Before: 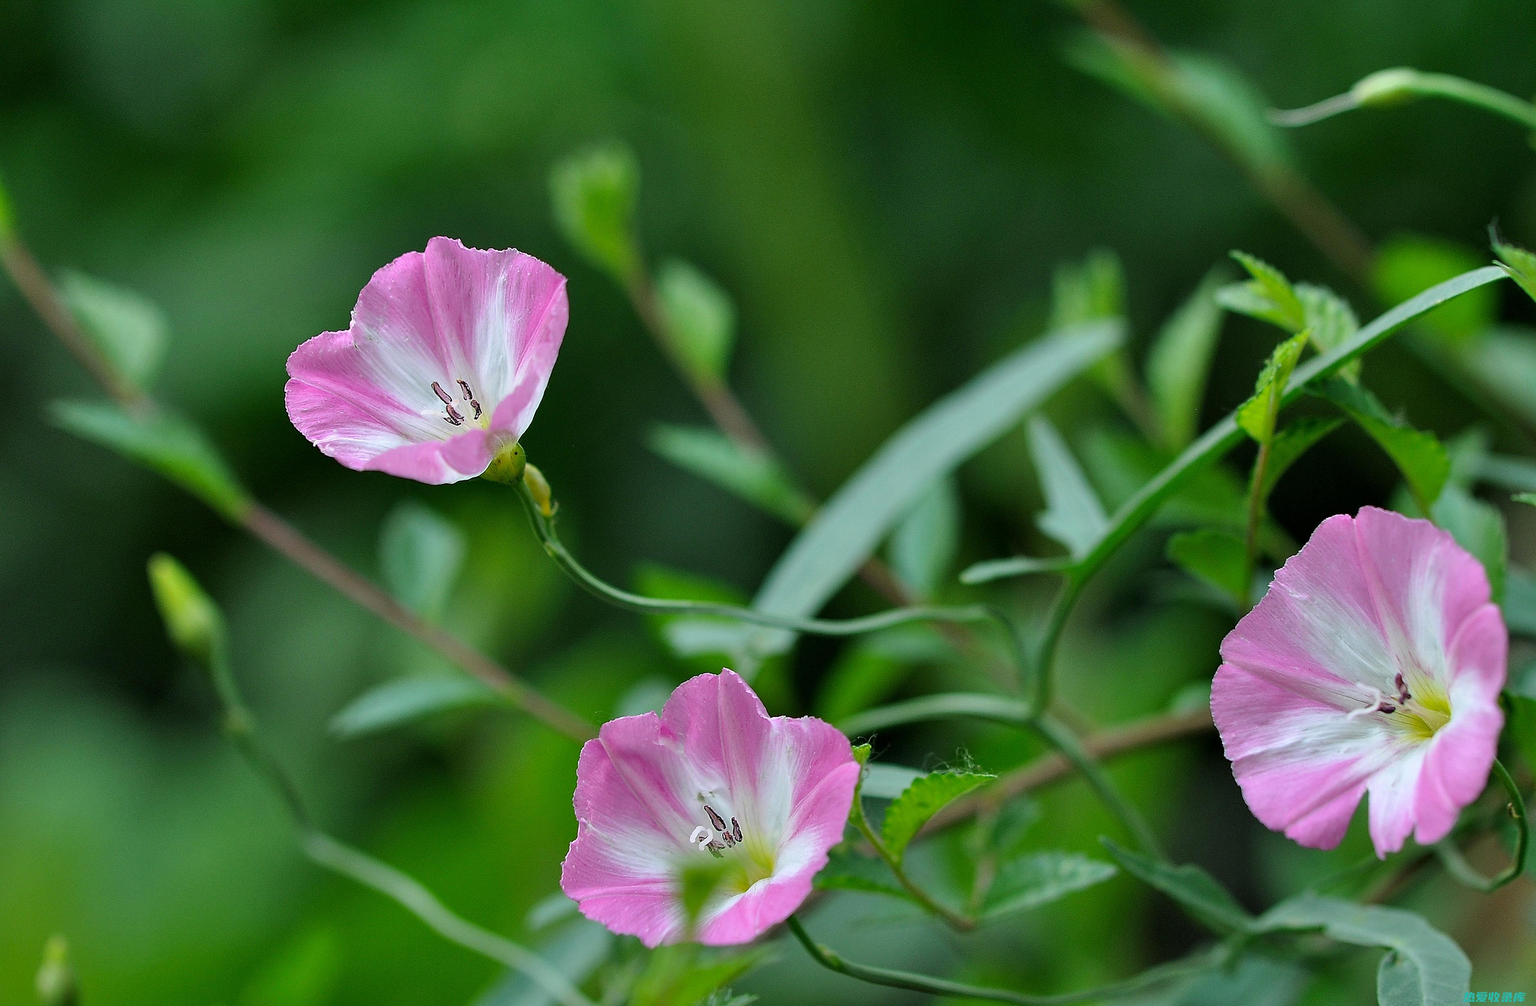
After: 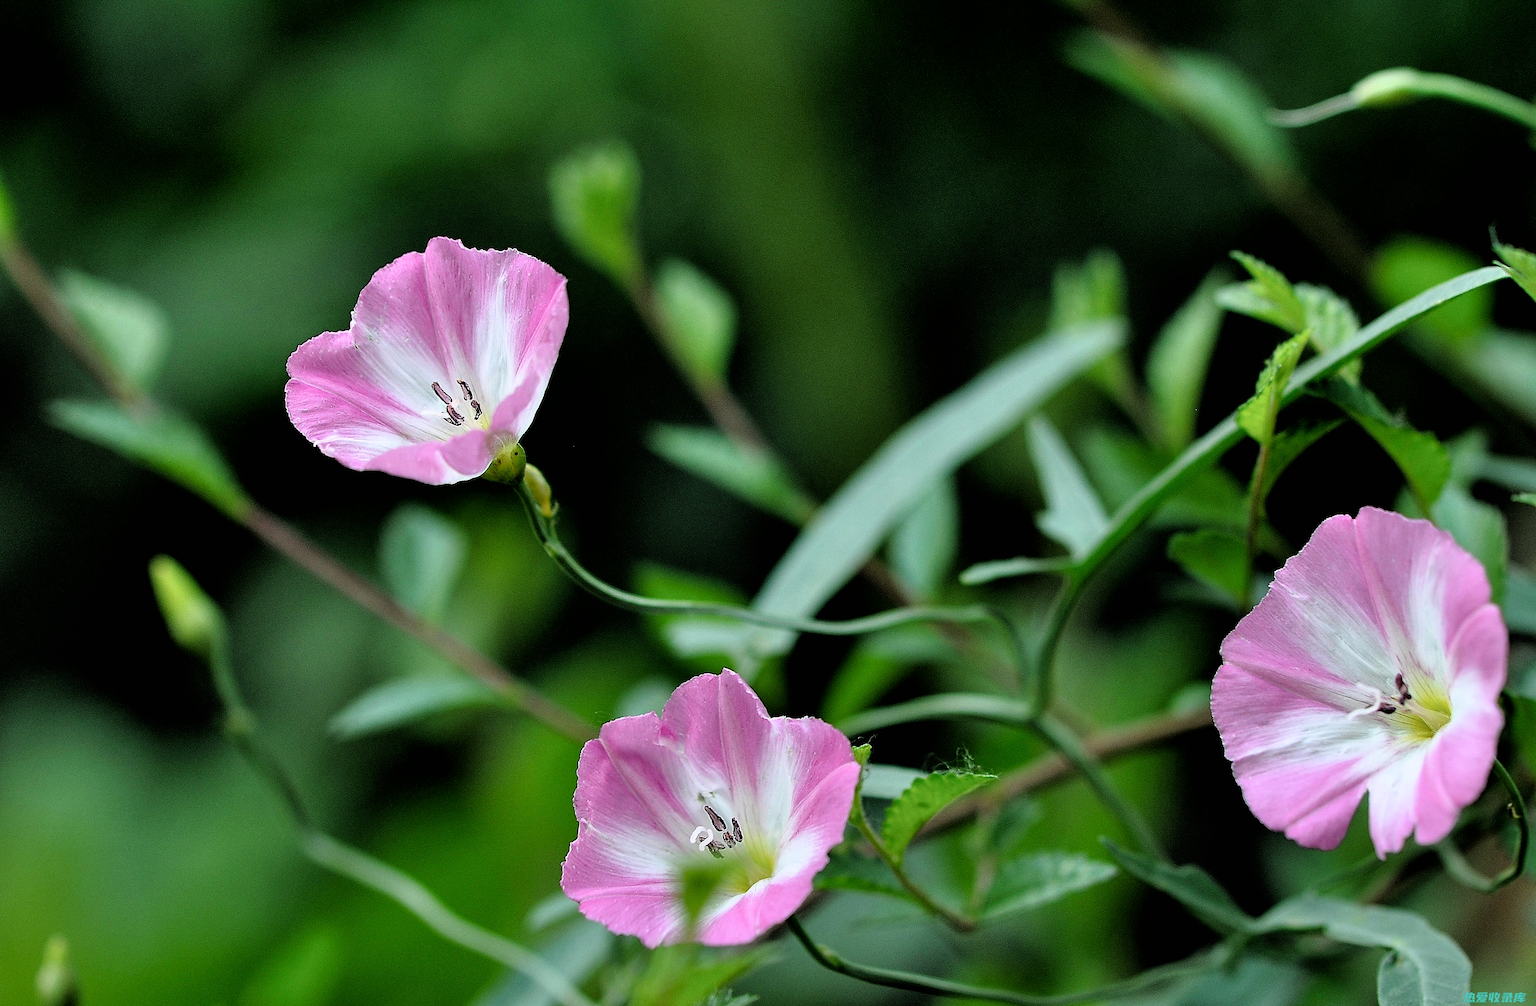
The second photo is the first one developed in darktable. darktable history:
filmic rgb: black relative exposure -3.65 EV, white relative exposure 2.44 EV, threshold 2.98 EV, hardness 3.29, enable highlight reconstruction true
